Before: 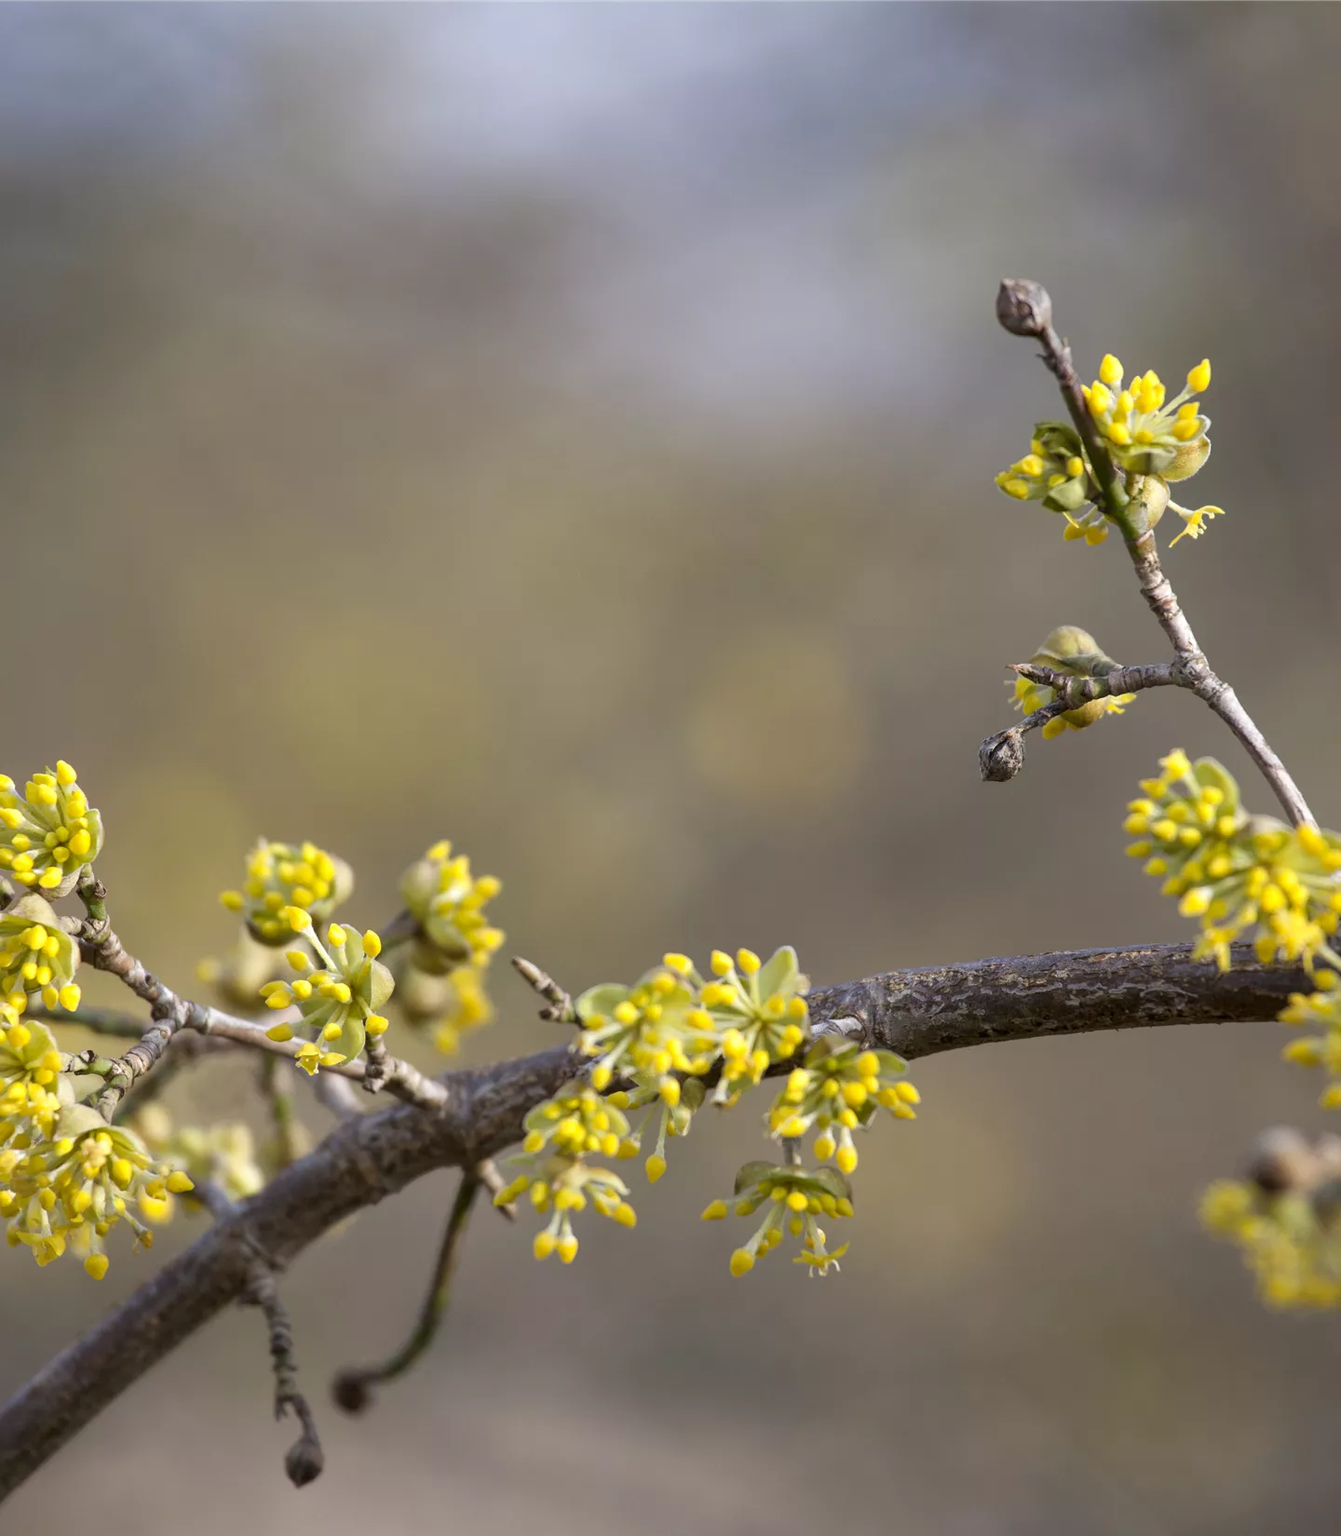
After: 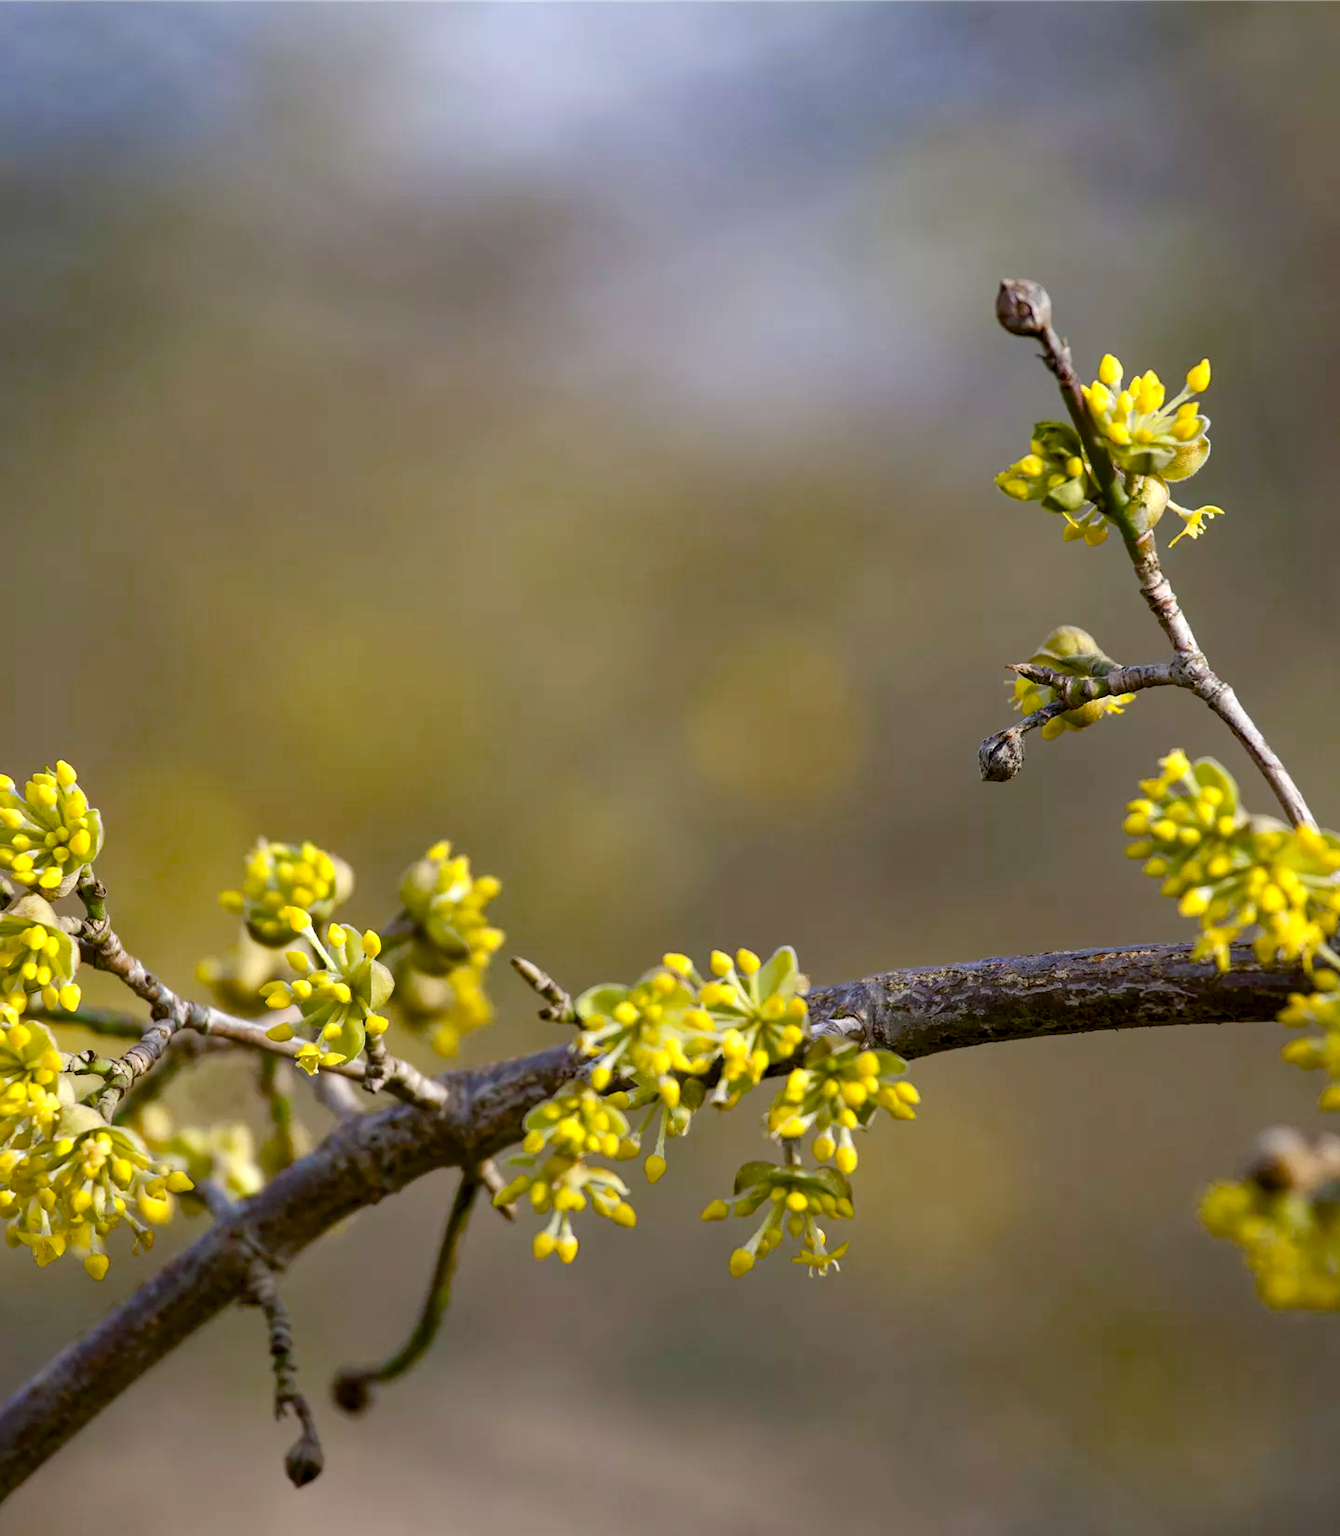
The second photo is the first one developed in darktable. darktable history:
haze removal: compatibility mode true, adaptive false
color balance rgb: shadows lift › chroma 2.006%, shadows lift › hue 215.86°, global offset › luminance -0.487%, linear chroma grading › global chroma 14.394%, perceptual saturation grading › global saturation 20%, perceptual saturation grading › highlights -25.259%, perceptual saturation grading › shadows 25.399%, global vibrance 10.577%, saturation formula JzAzBz (2021)
